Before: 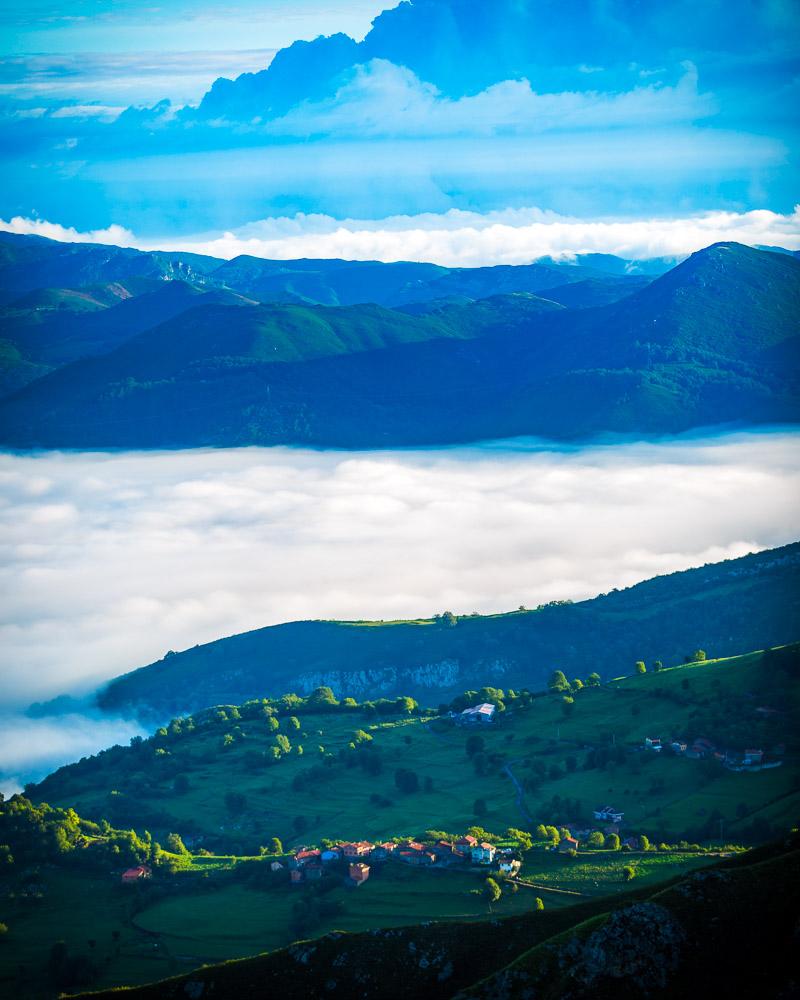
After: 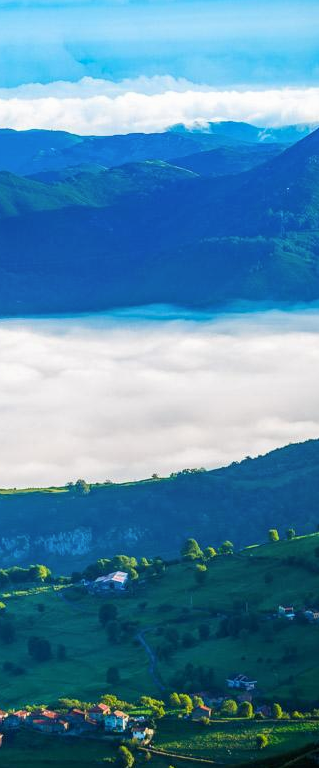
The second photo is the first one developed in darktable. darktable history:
crop: left 45.918%, top 13.251%, right 14.184%, bottom 9.9%
local contrast: detail 109%
